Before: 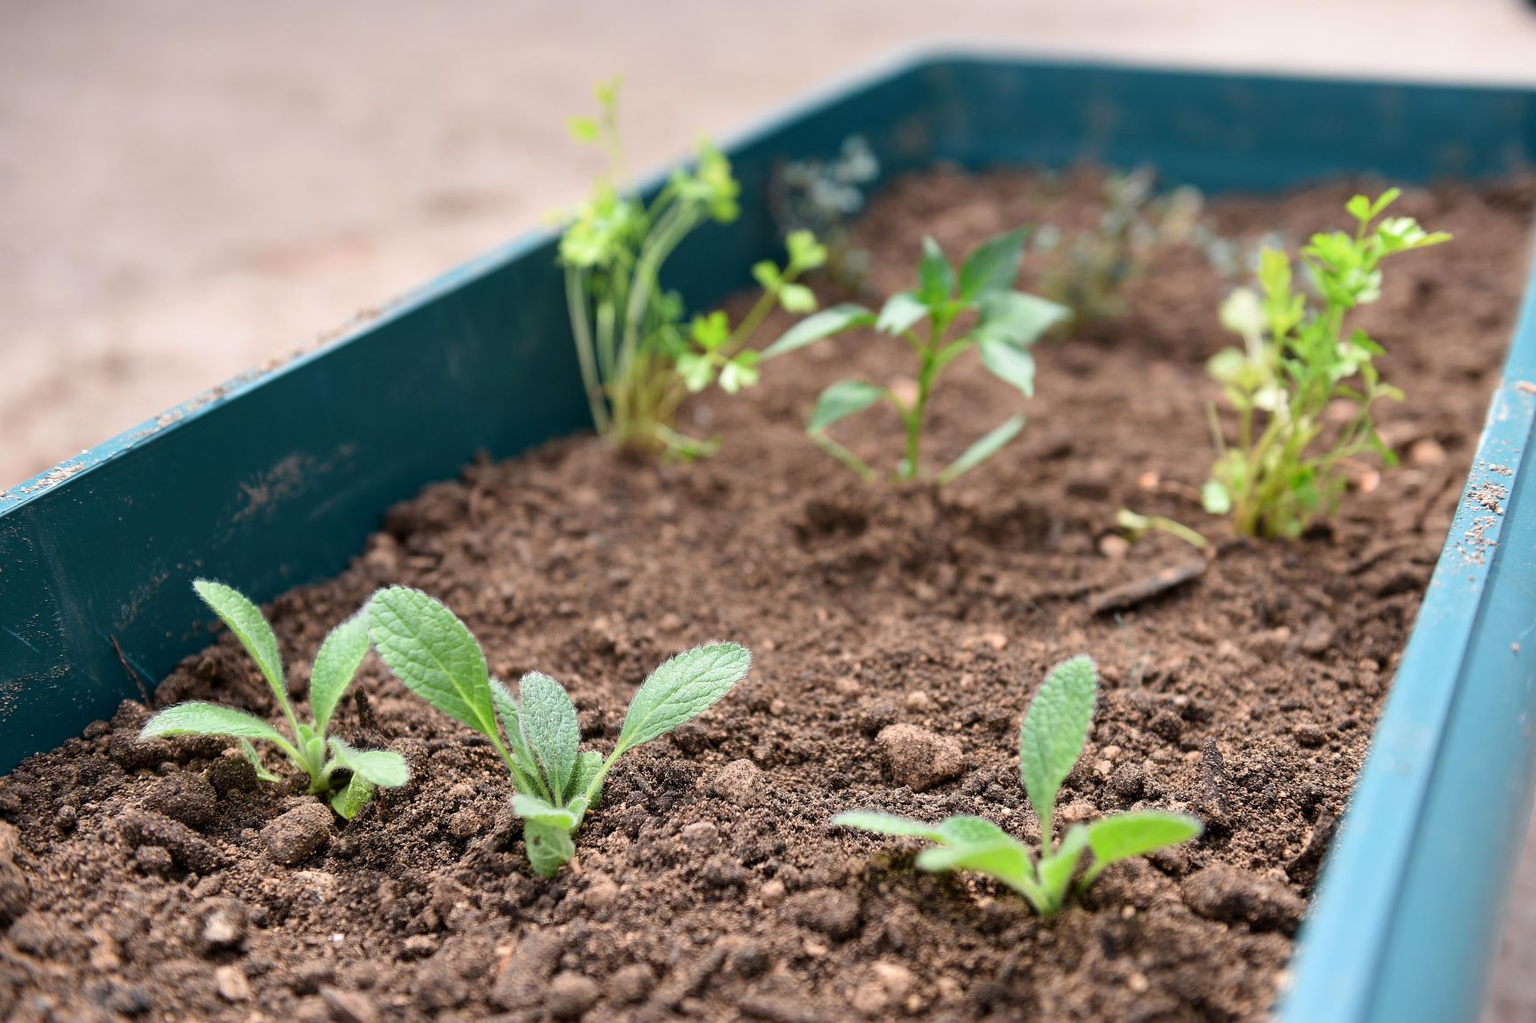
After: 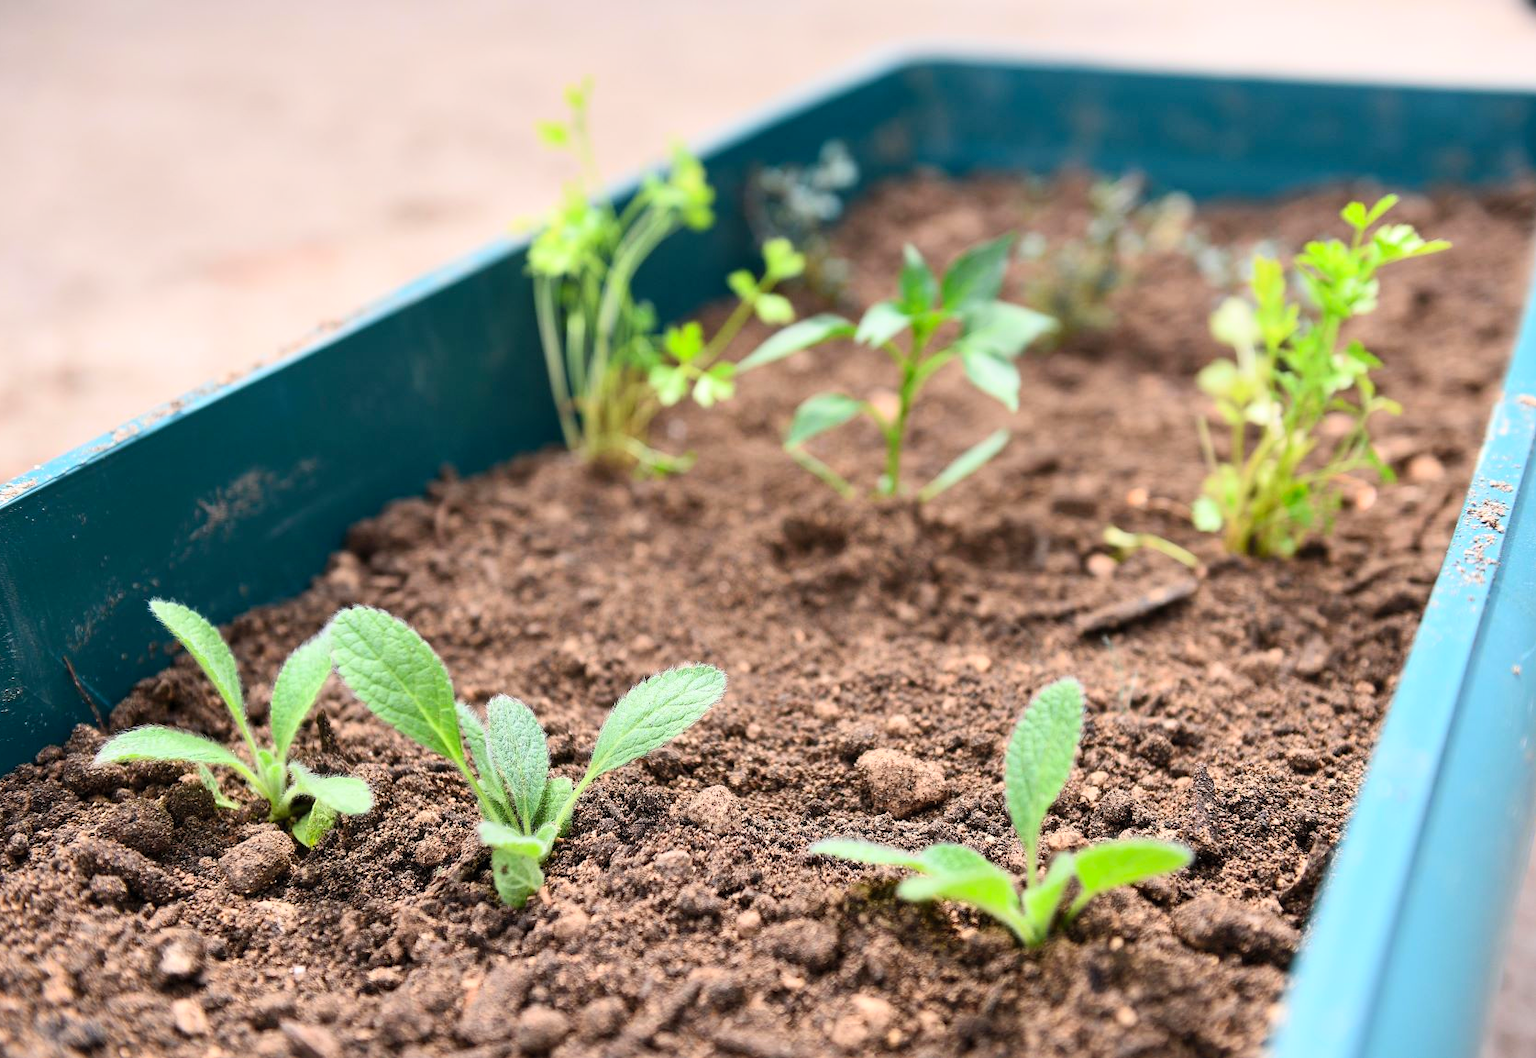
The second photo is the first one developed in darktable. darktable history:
contrast brightness saturation: contrast 0.2, brightness 0.16, saturation 0.22
crop and rotate: left 3.238%
